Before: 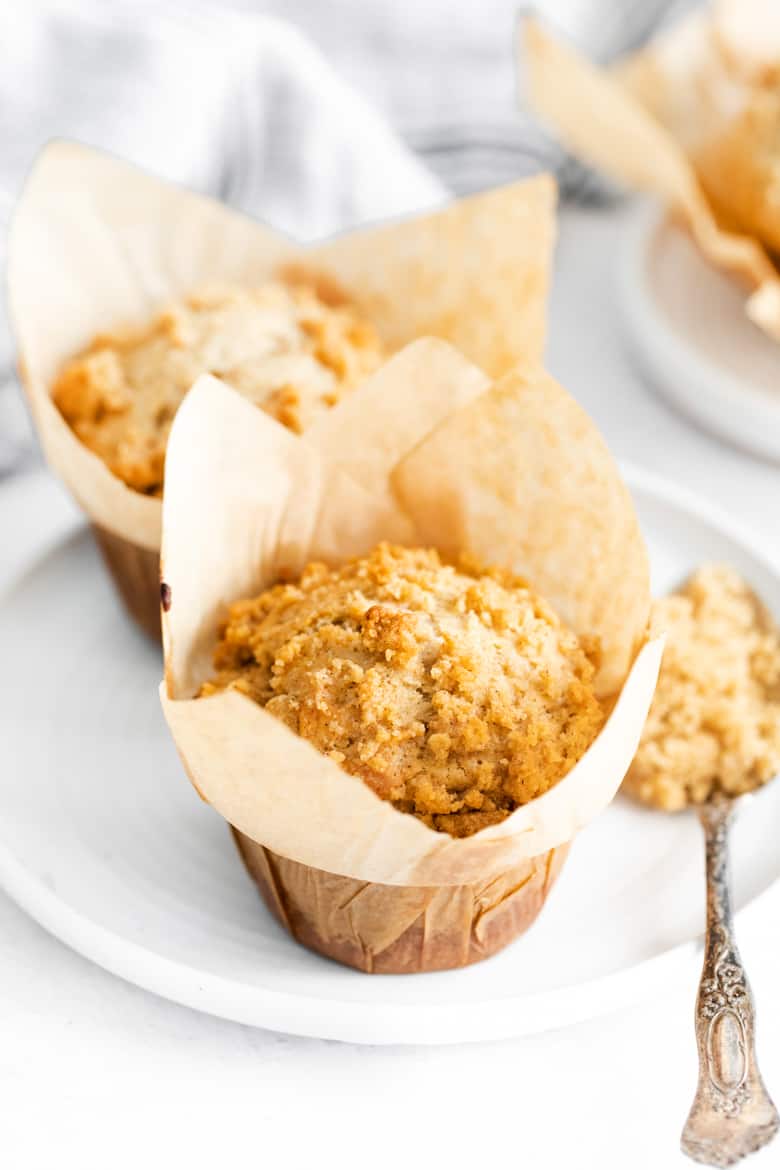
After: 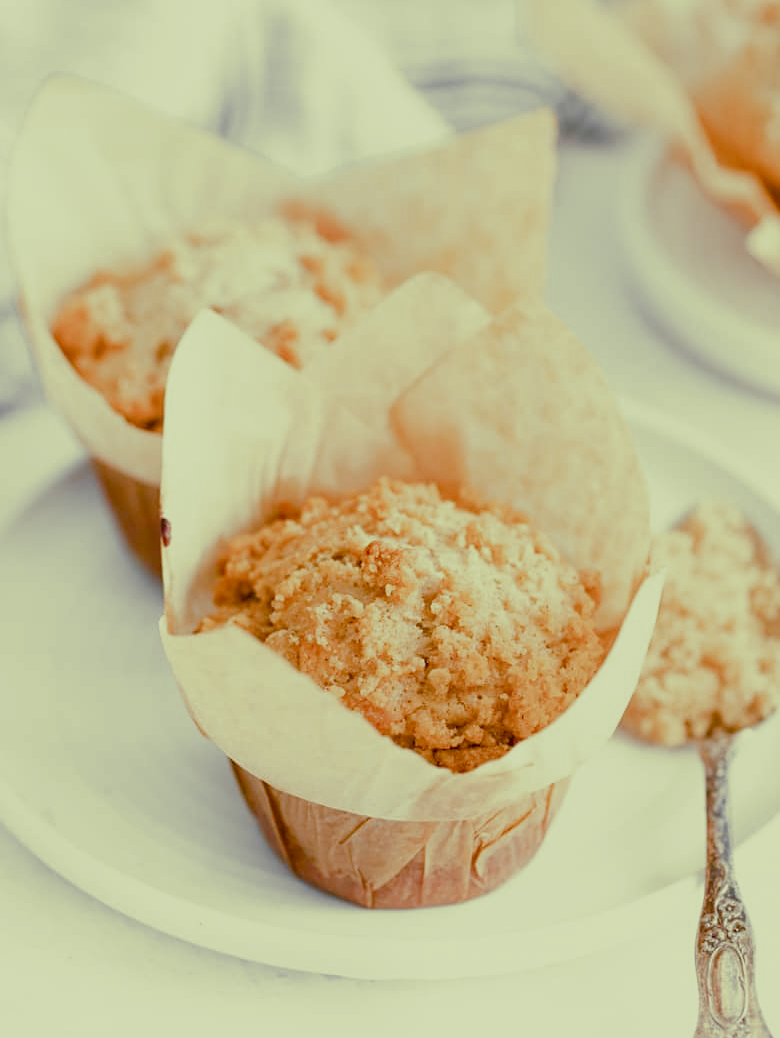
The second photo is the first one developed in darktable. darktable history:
crop and rotate: top 5.609%, bottom 5.609%
split-toning: shadows › hue 290.82°, shadows › saturation 0.34, highlights › saturation 0.38, balance 0, compress 50%
sharpen: amount 0.2
color balance rgb: shadows lift › chroma 1%, shadows lift › hue 113°, highlights gain › chroma 0.2%, highlights gain › hue 333°, perceptual saturation grading › global saturation 20%, perceptual saturation grading › highlights -50%, perceptual saturation grading › shadows 25%, contrast -30%
exposure: compensate highlight preservation false
